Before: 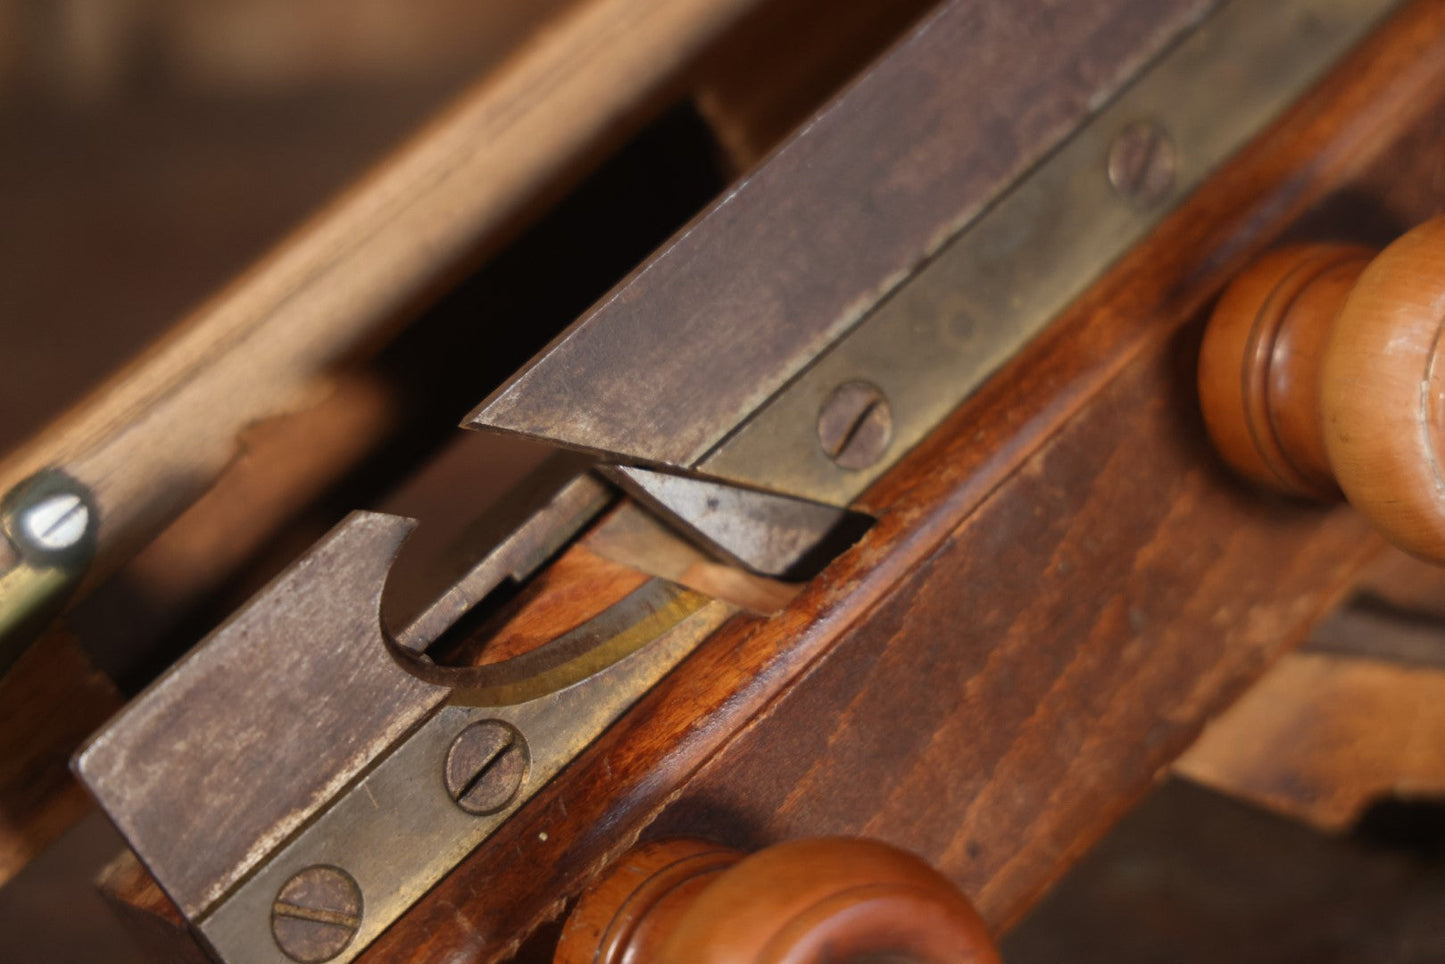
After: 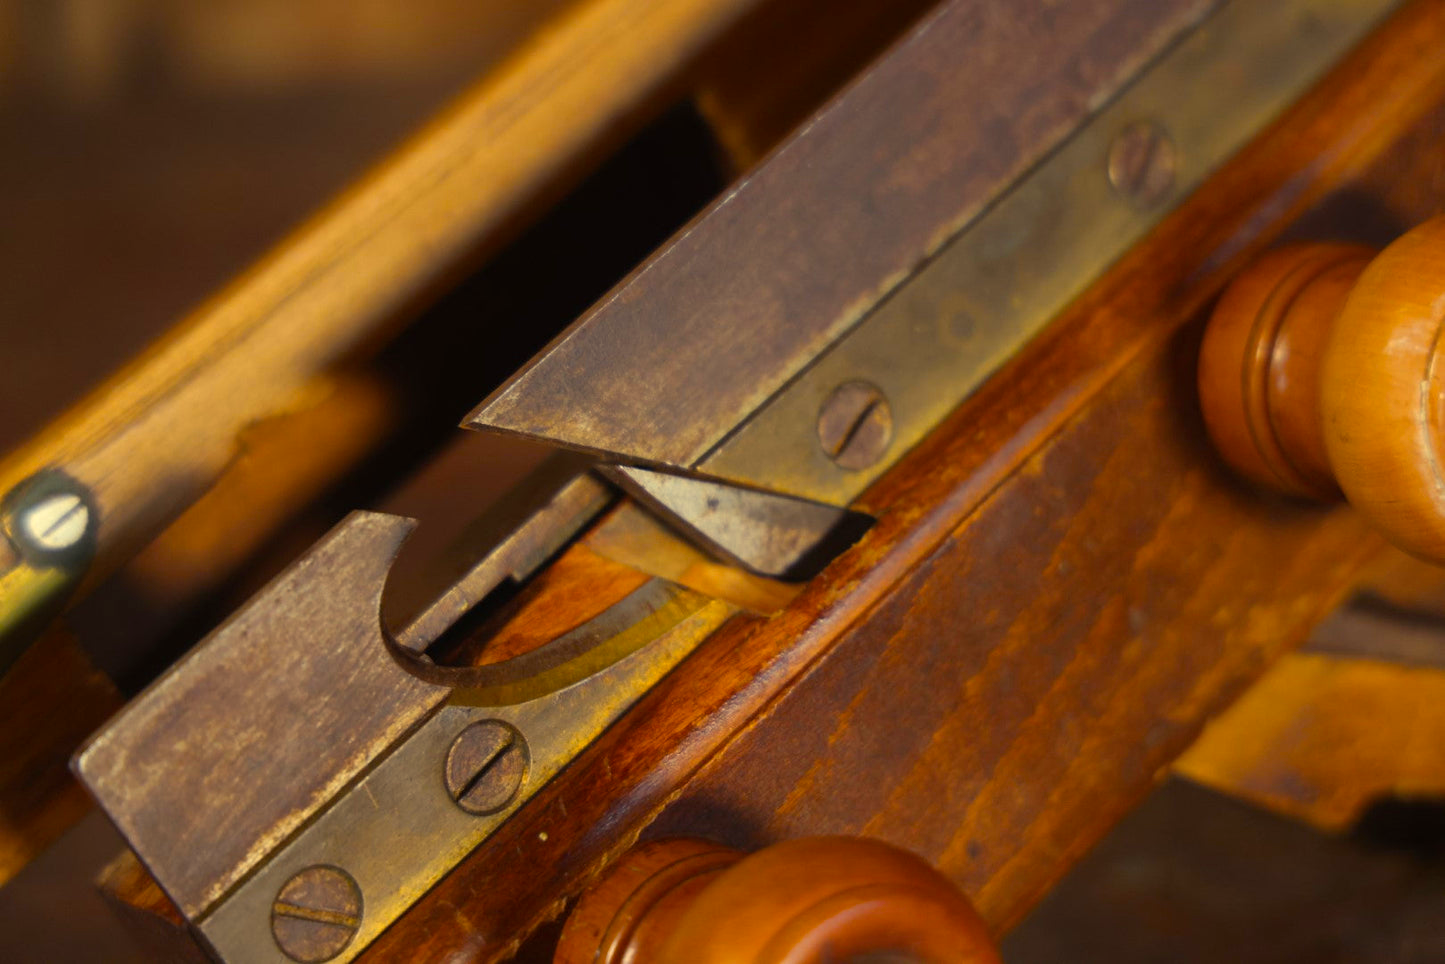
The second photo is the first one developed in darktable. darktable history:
shadows and highlights: shadows -20.94, highlights 98.09, shadows color adjustment 98.01%, highlights color adjustment 58.62%, soften with gaussian
color balance rgb: highlights gain › chroma 8.109%, highlights gain › hue 84.66°, linear chroma grading › mid-tones 7.484%, perceptual saturation grading › global saturation 37.248%
